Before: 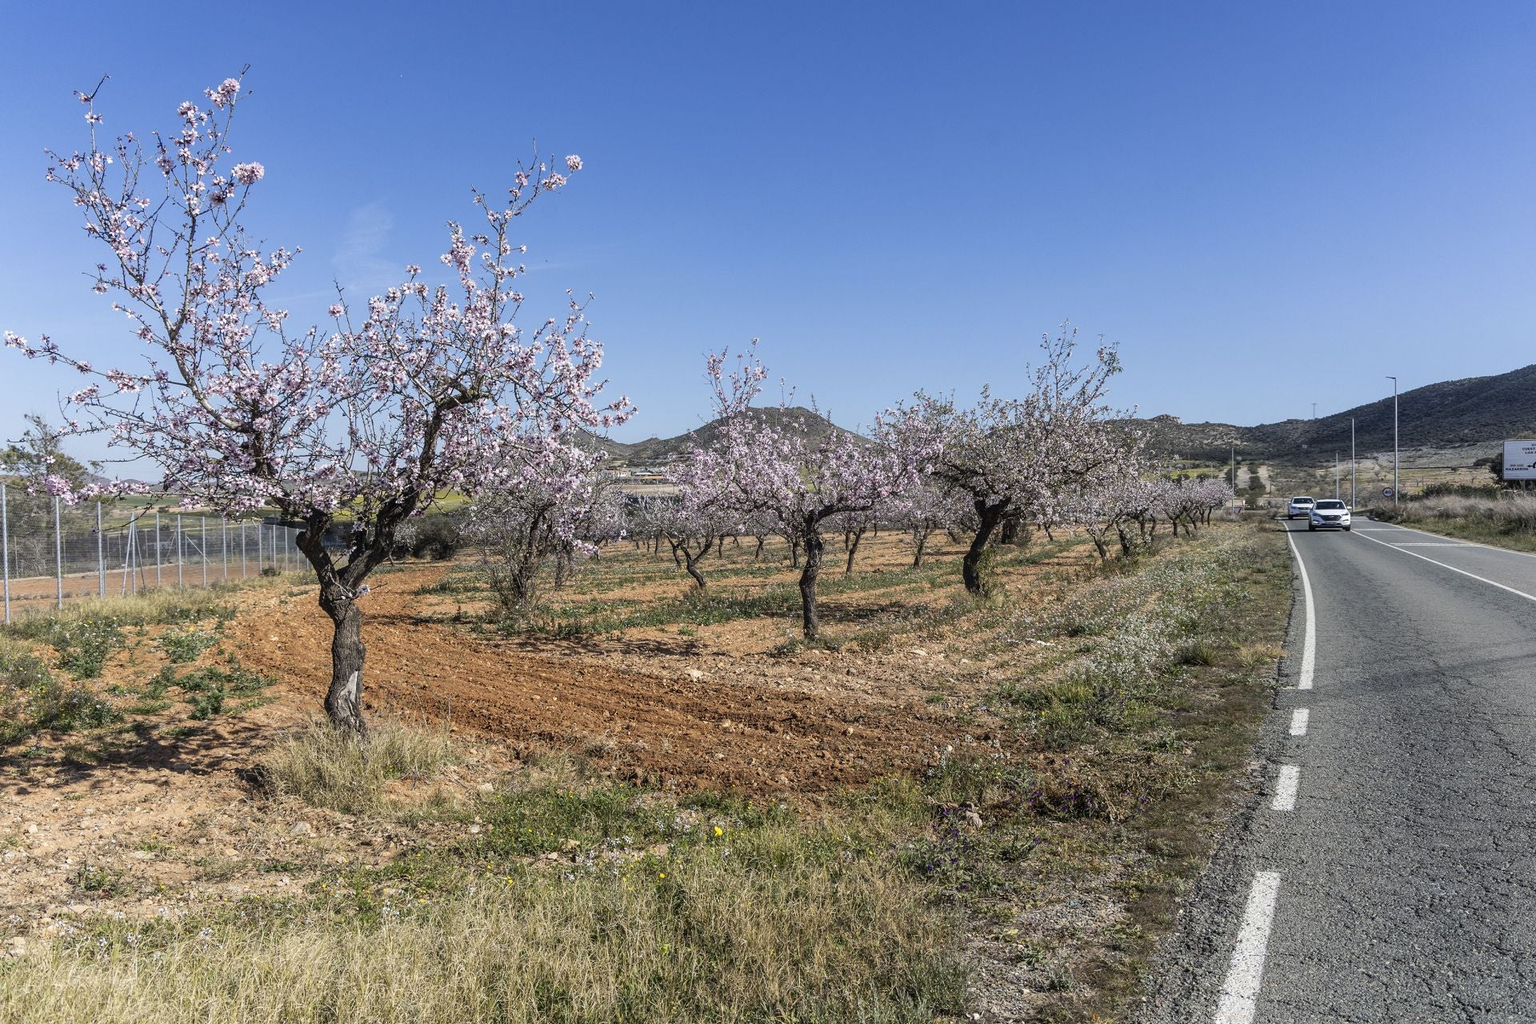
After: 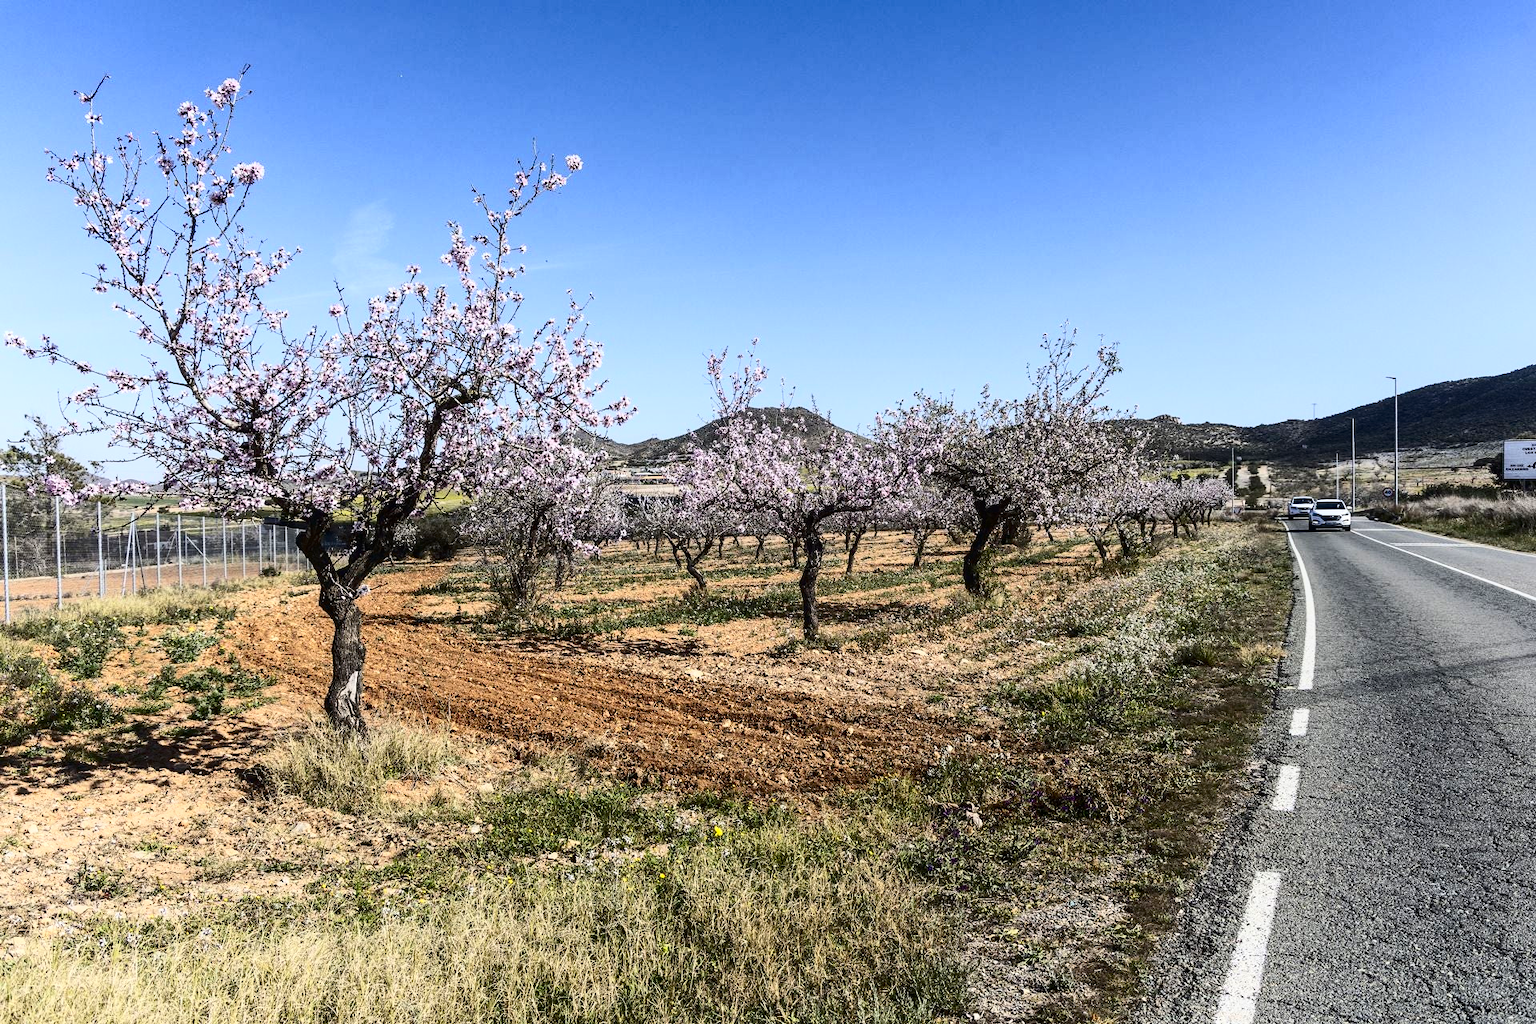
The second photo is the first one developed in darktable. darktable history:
contrast brightness saturation: contrast 0.411, brightness 0.041, saturation 0.261
